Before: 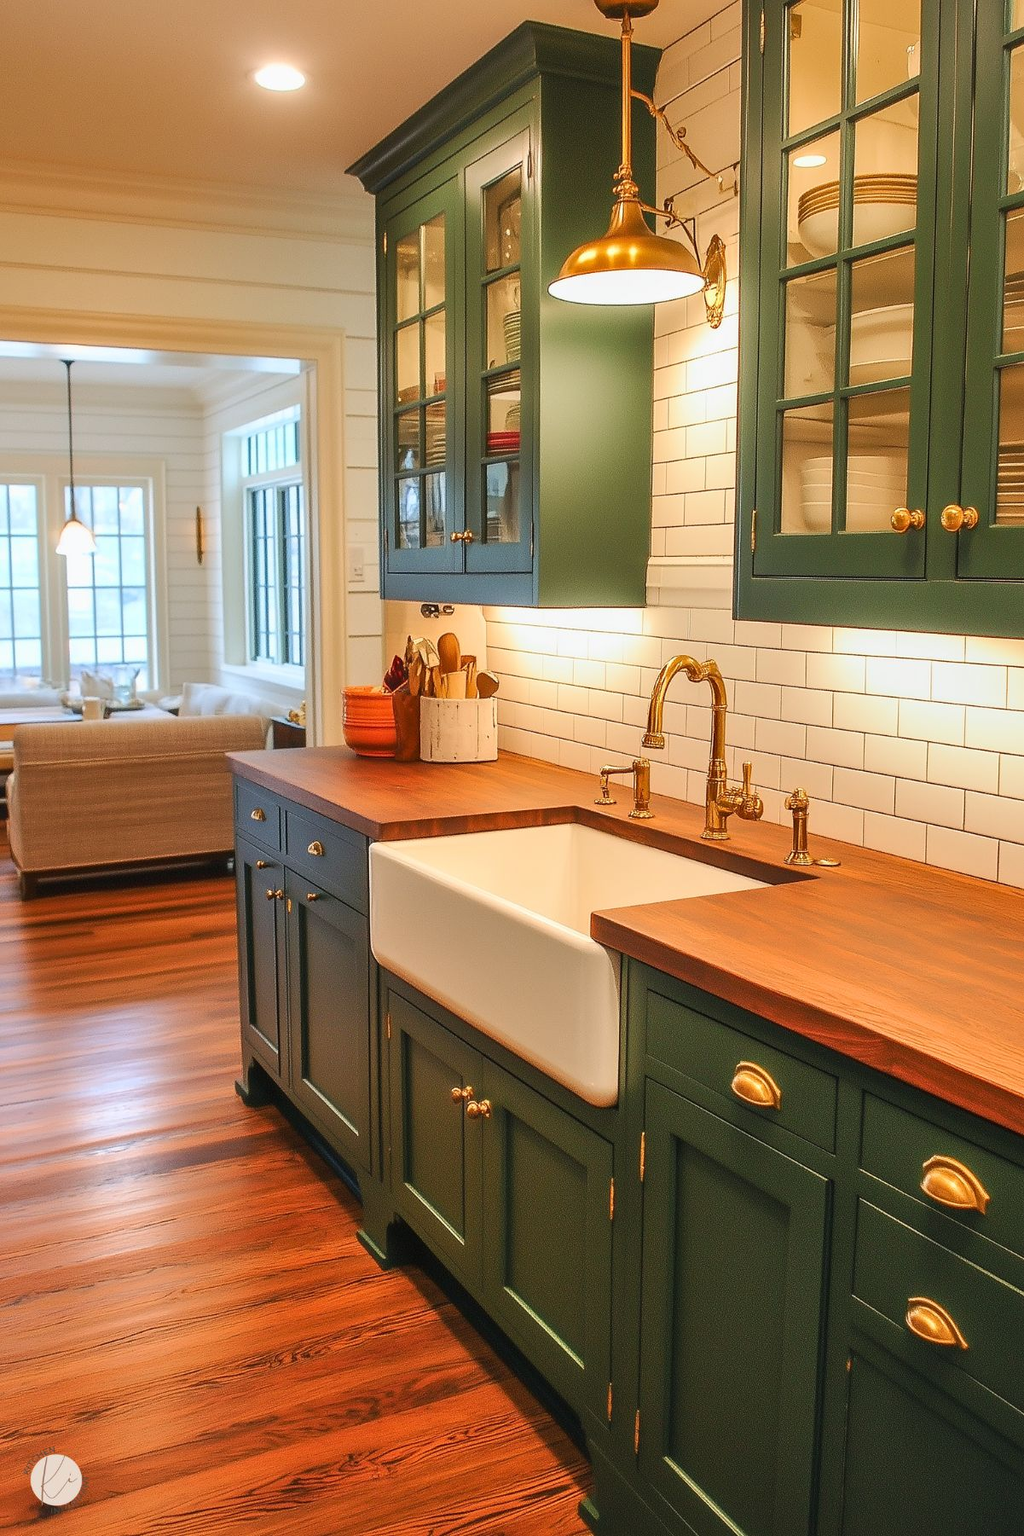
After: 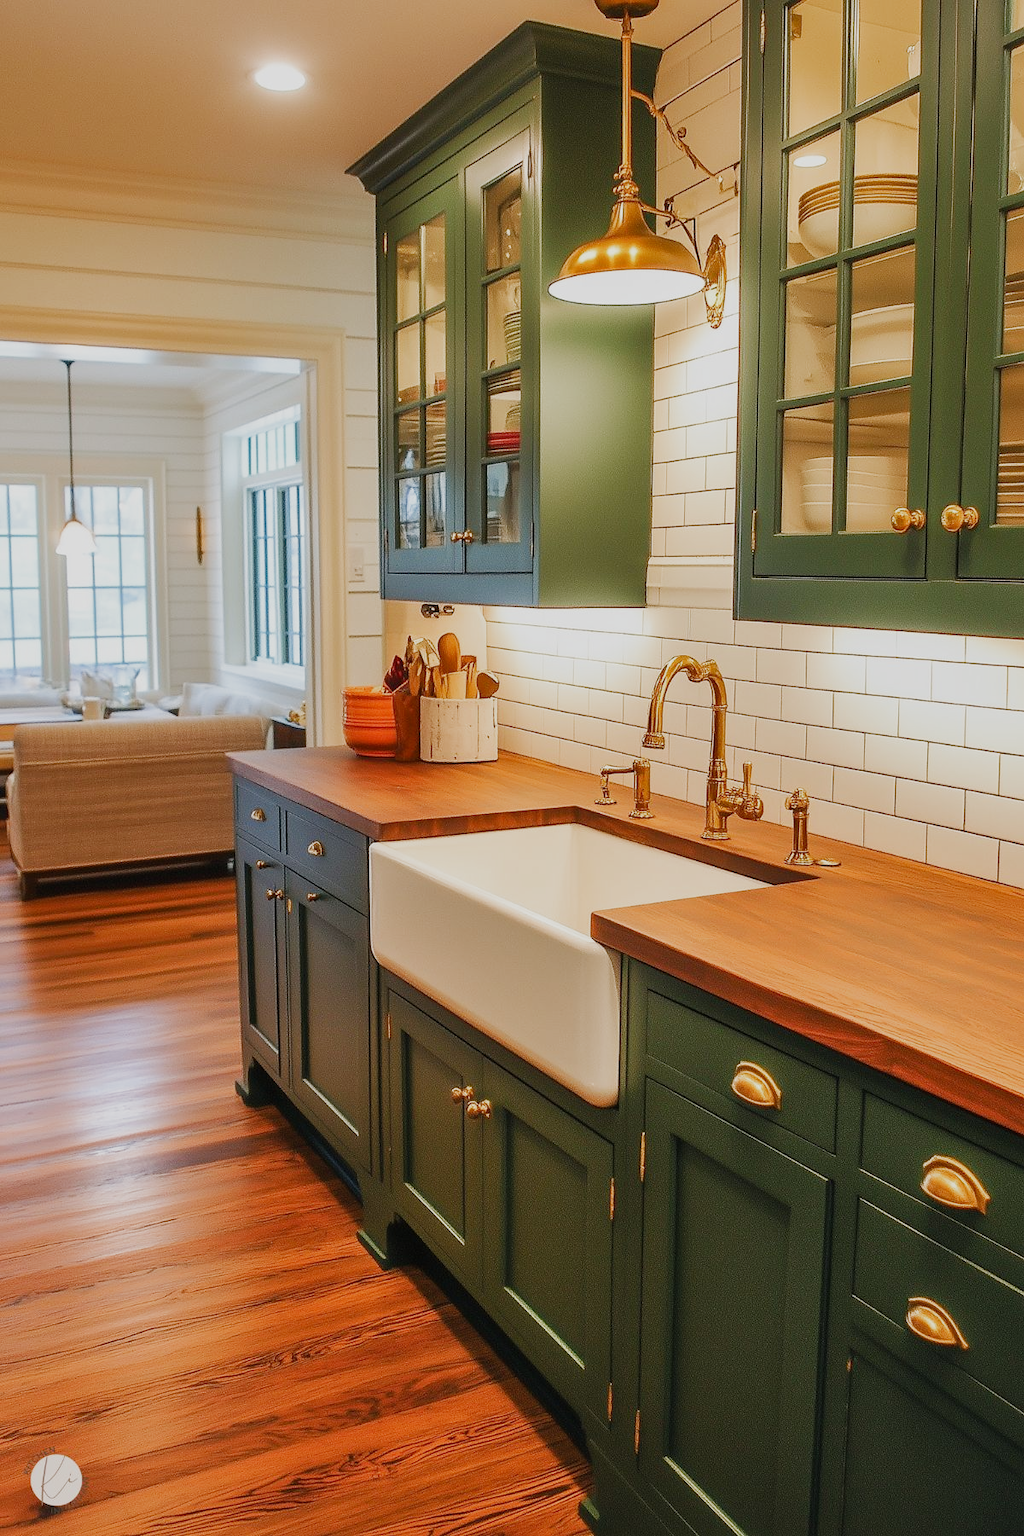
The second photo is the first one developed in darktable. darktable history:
filmic rgb: black relative exposure -14.2 EV, white relative exposure 3.35 EV, hardness 7.88, contrast 0.995, add noise in highlights 0.001, preserve chrominance no, color science v3 (2019), use custom middle-gray values true, contrast in highlights soft
